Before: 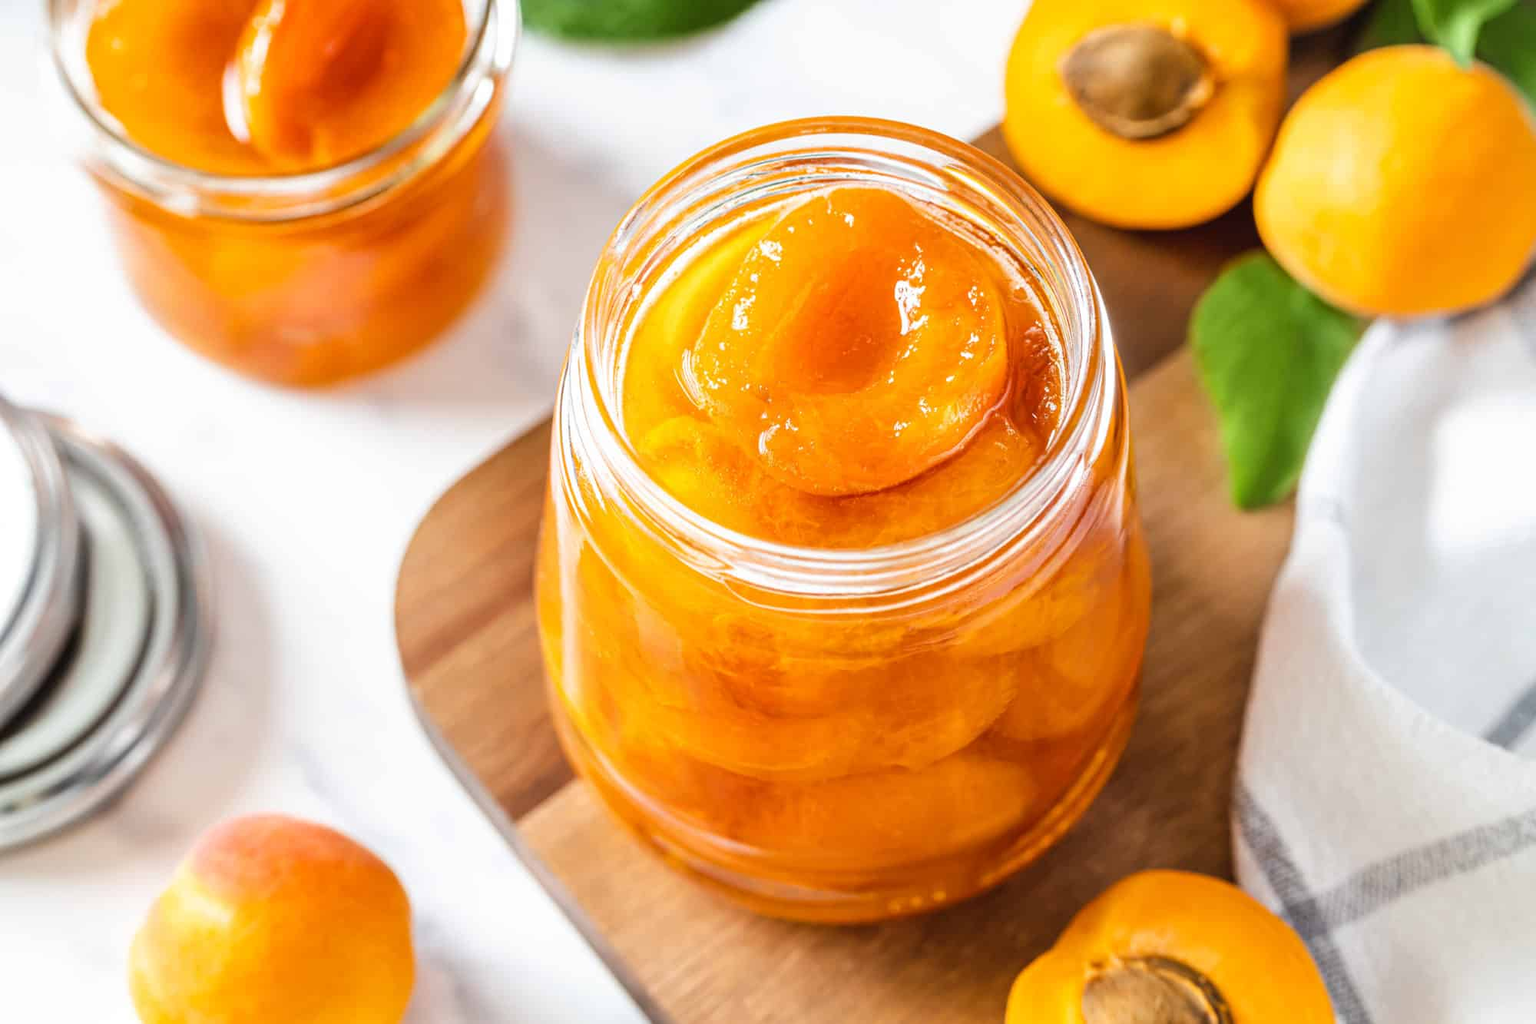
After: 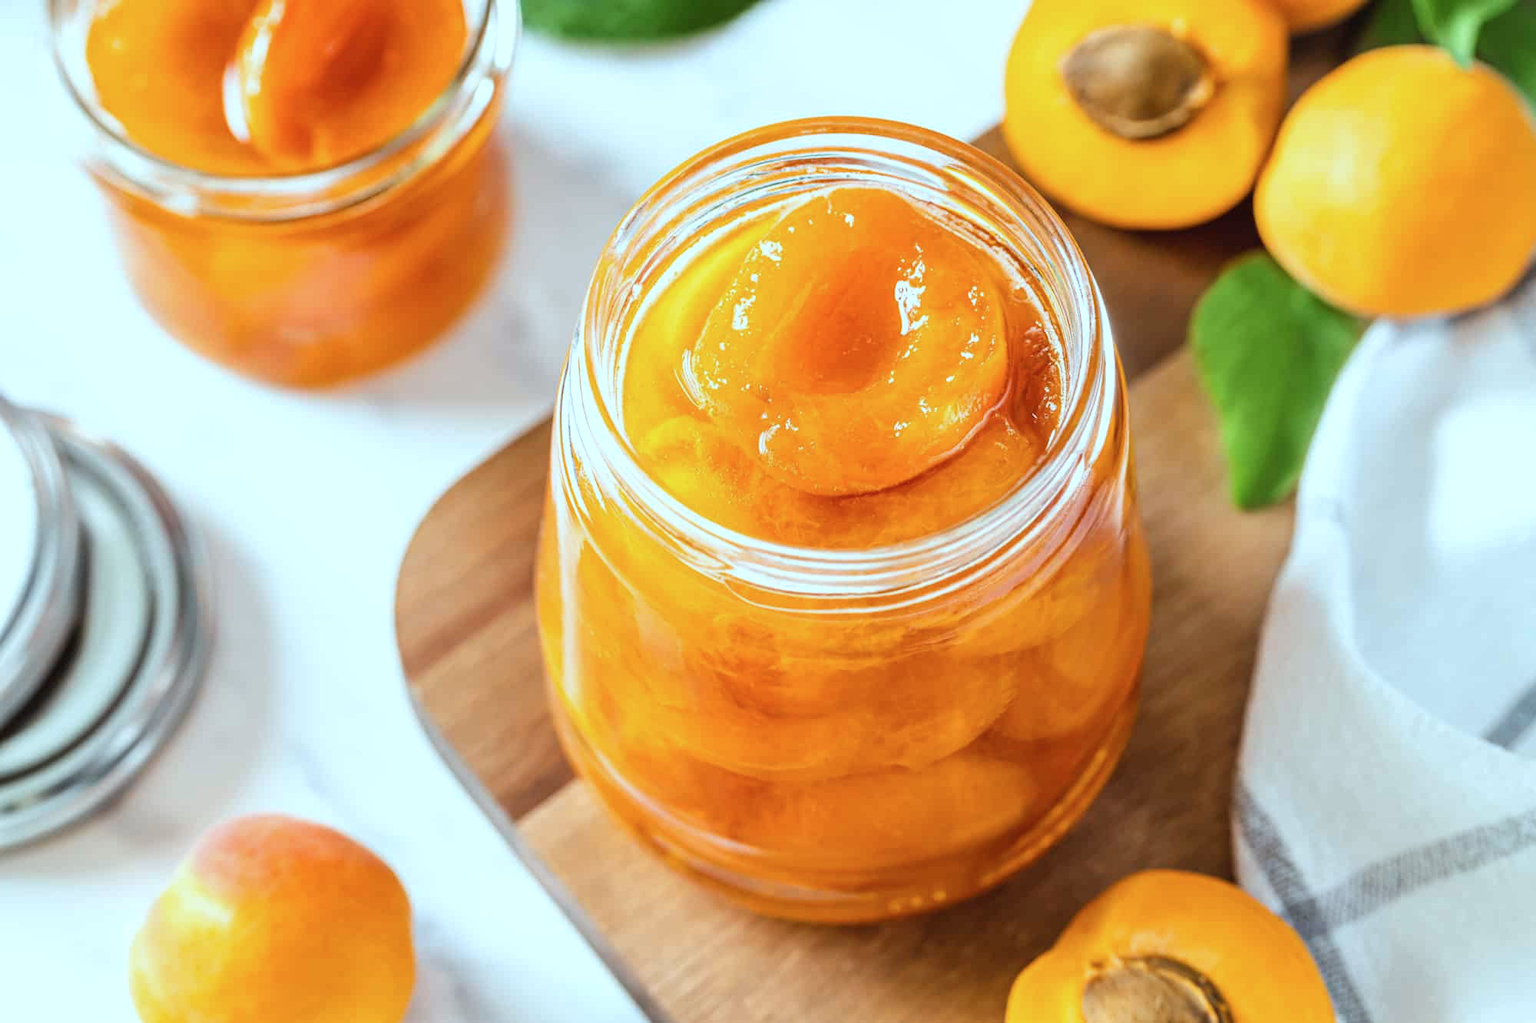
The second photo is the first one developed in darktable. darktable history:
color correction: highlights a* -9.89, highlights b* -10.27
